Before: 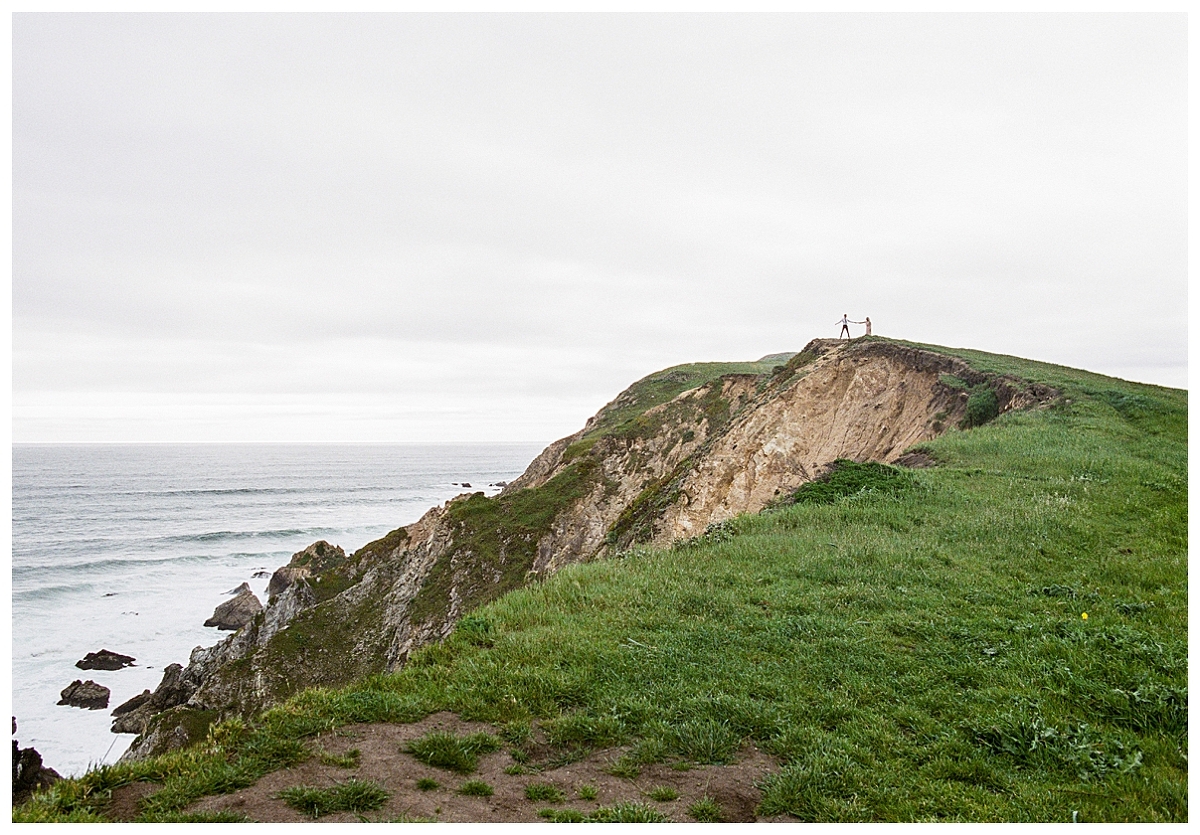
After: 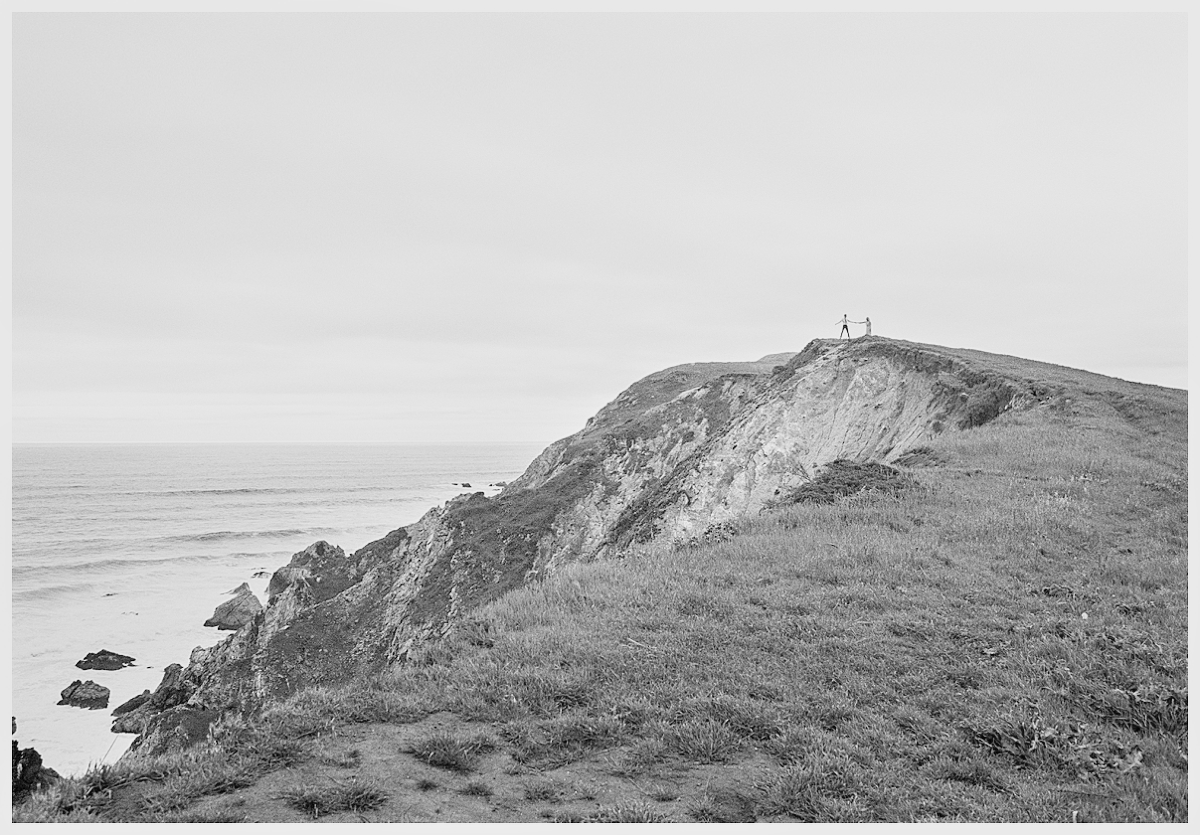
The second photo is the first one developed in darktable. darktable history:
global tonemap: drago (0.7, 100)
monochrome: a 26.22, b 42.67, size 0.8
